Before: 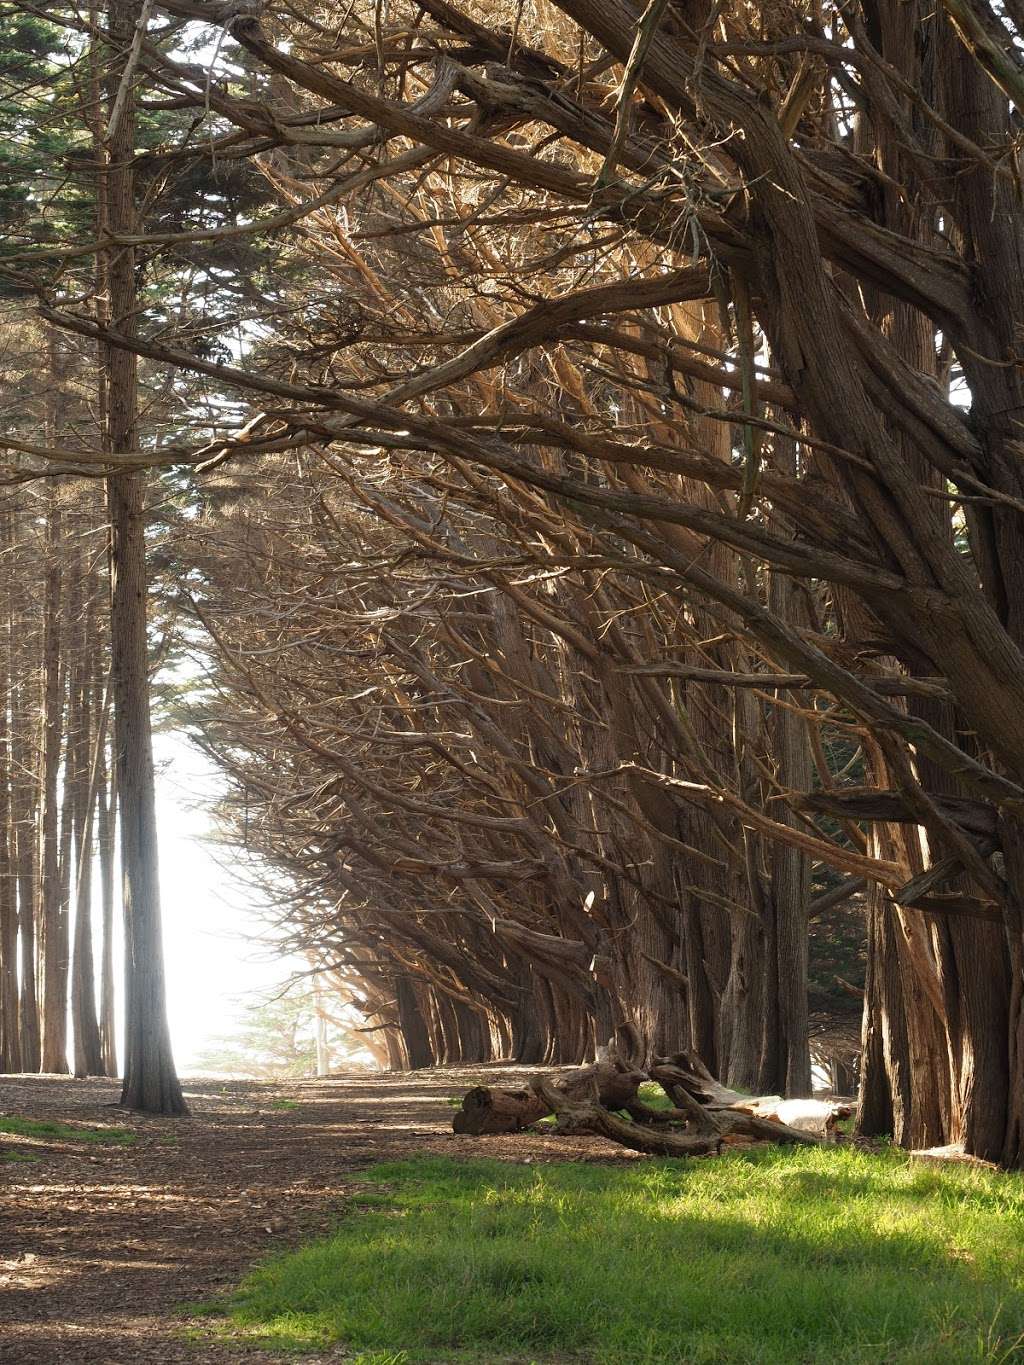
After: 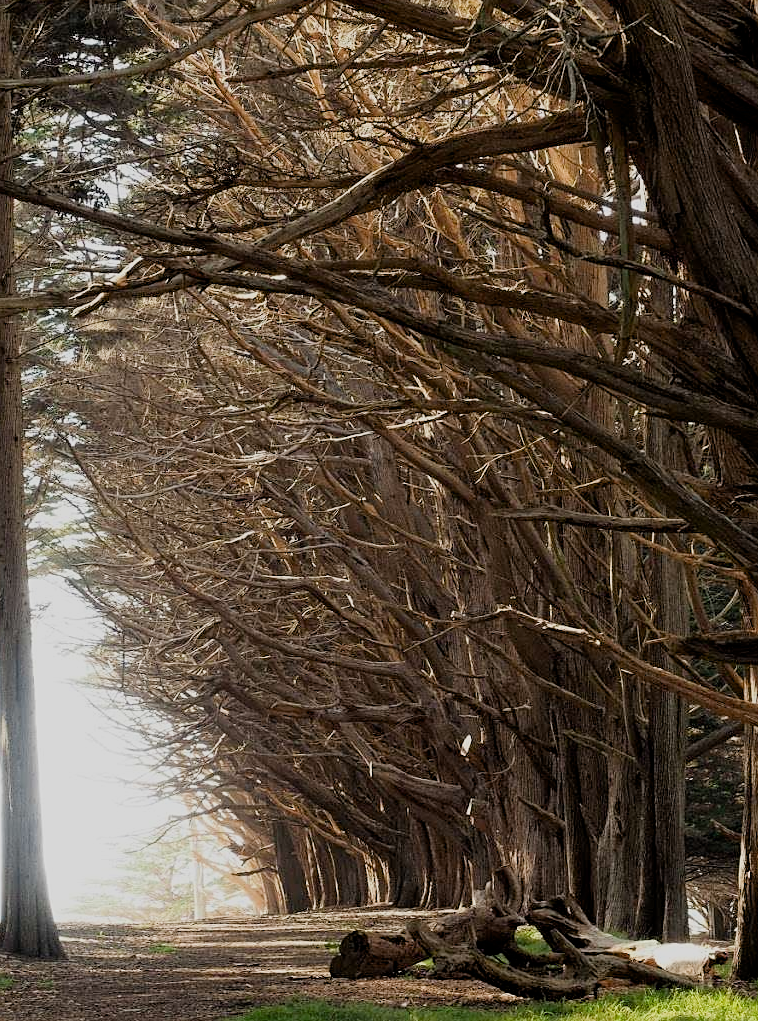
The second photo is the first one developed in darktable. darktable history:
filmic rgb: black relative exposure -7.65 EV, white relative exposure 4.56 EV, hardness 3.61
sharpen: radius 1.86, amount 0.392, threshold 1.513
exposure: black level correction 0.007, exposure 0.092 EV, compensate exposure bias true, compensate highlight preservation false
crop and rotate: left 12.063%, top 11.448%, right 13.817%, bottom 13.7%
